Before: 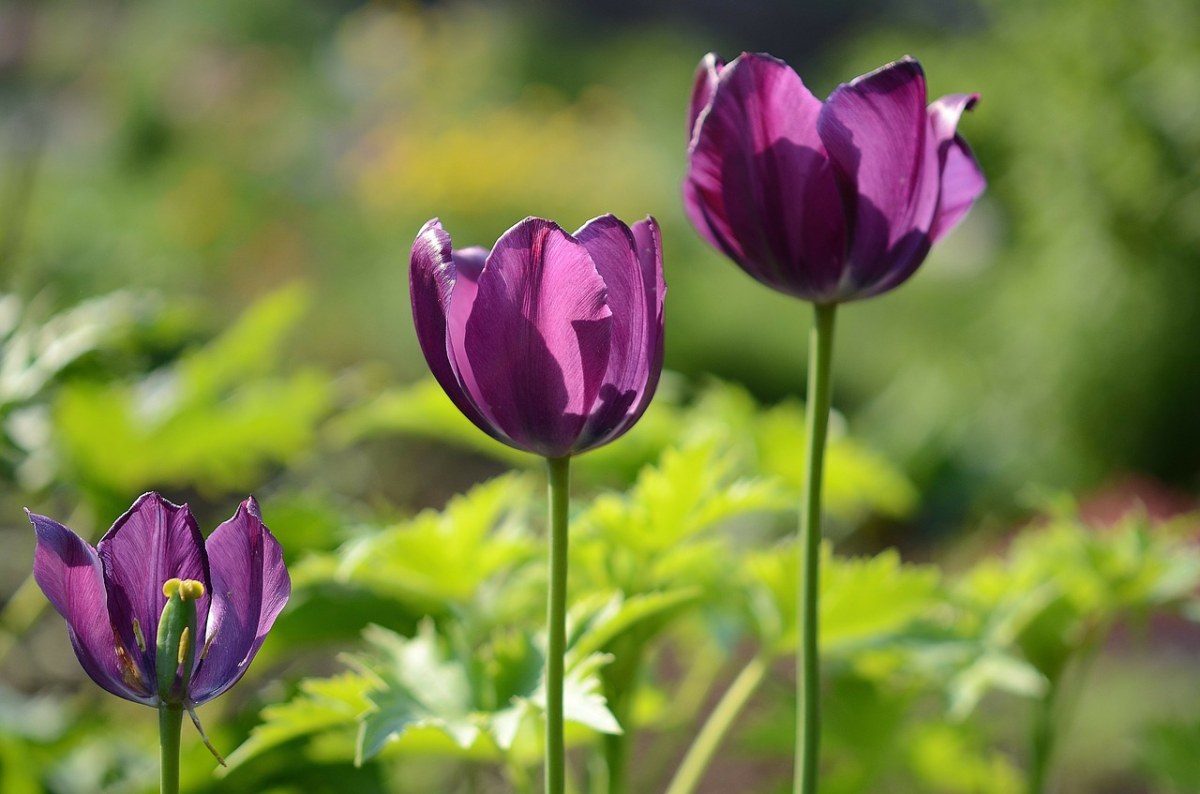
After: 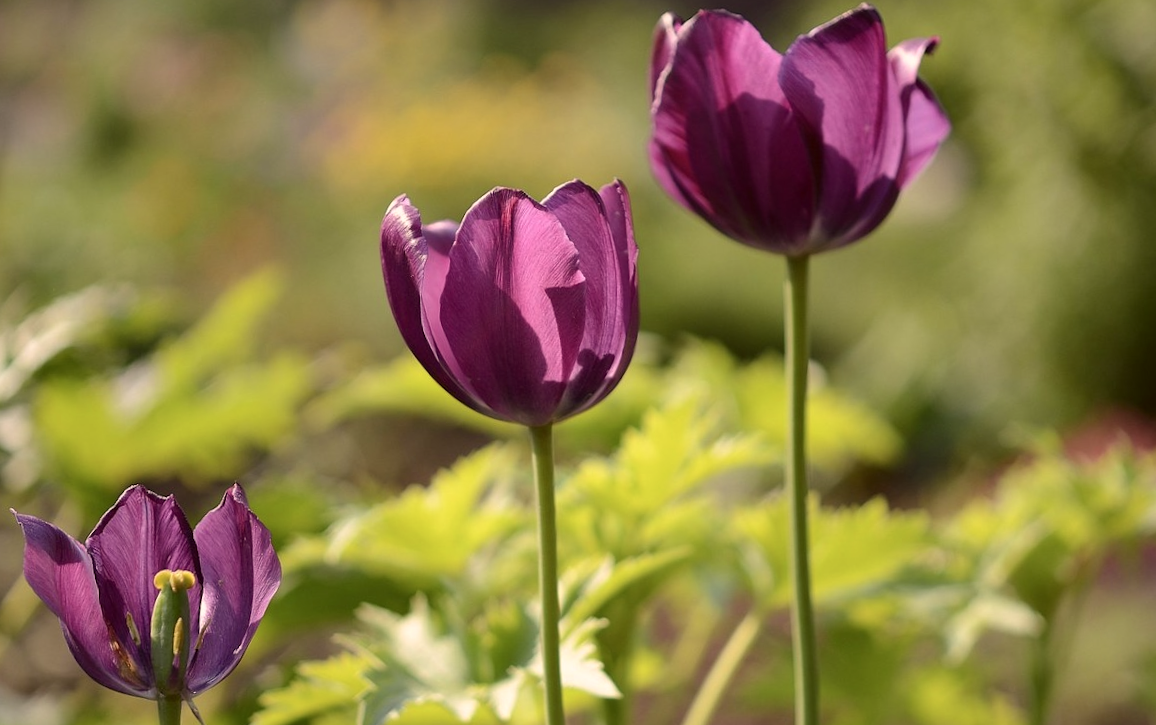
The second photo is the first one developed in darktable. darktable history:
rotate and perspective: rotation -3.52°, crop left 0.036, crop right 0.964, crop top 0.081, crop bottom 0.919
color correction: highlights a* 10.21, highlights b* 9.79, shadows a* 8.61, shadows b* 7.88, saturation 0.8
